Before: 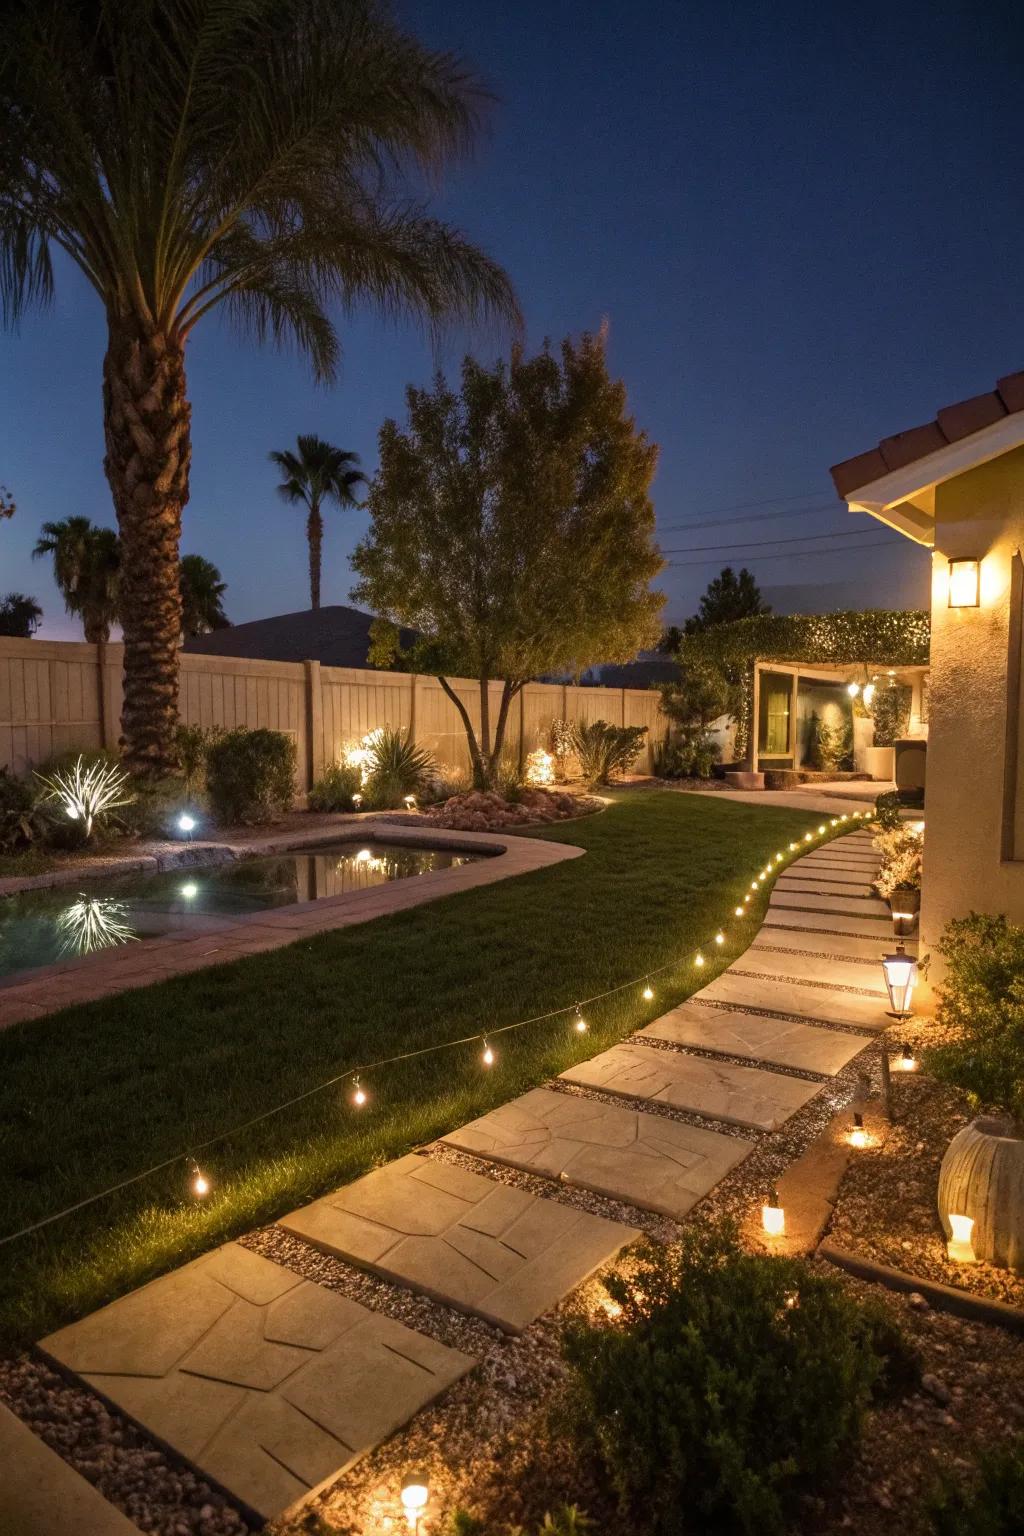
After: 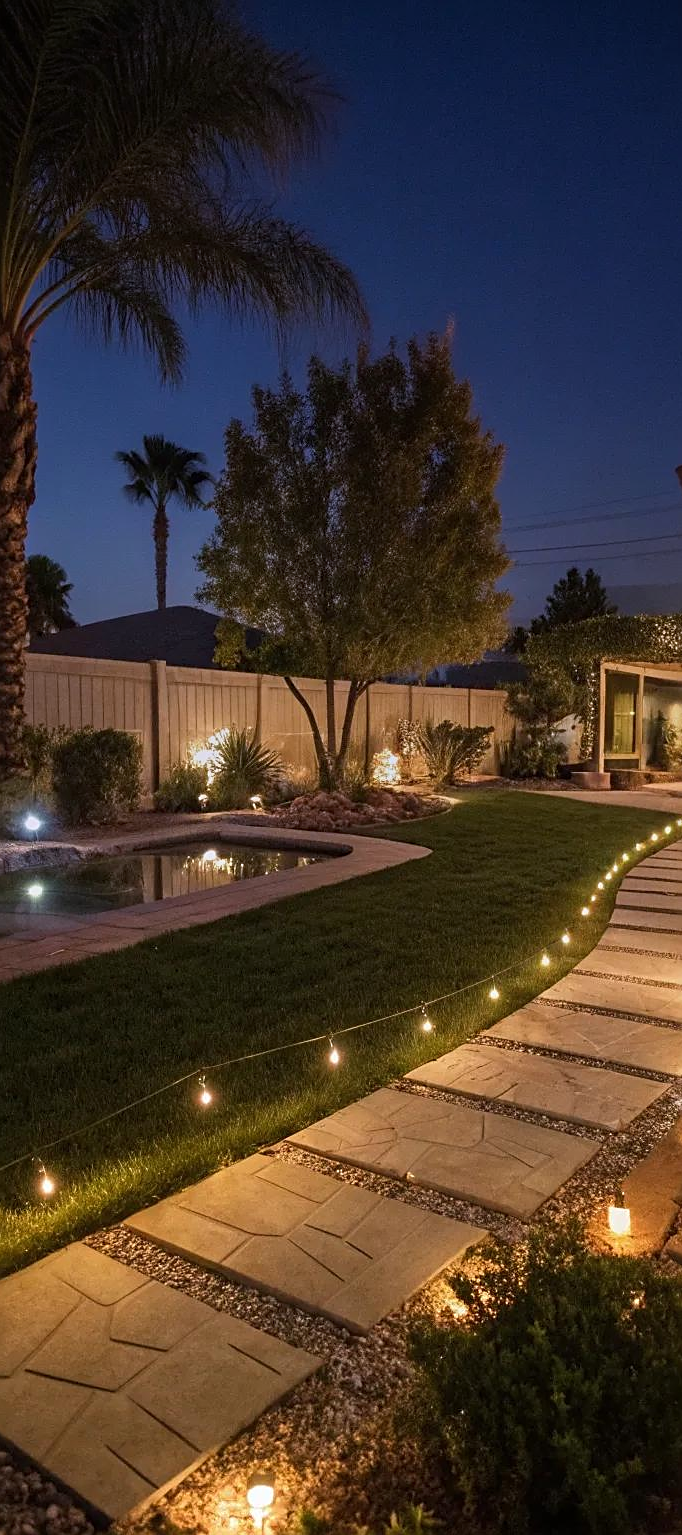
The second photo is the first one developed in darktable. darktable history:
sharpen: on, module defaults
crop and rotate: left 15.055%, right 18.278%
graduated density: hue 238.83°, saturation 50%
